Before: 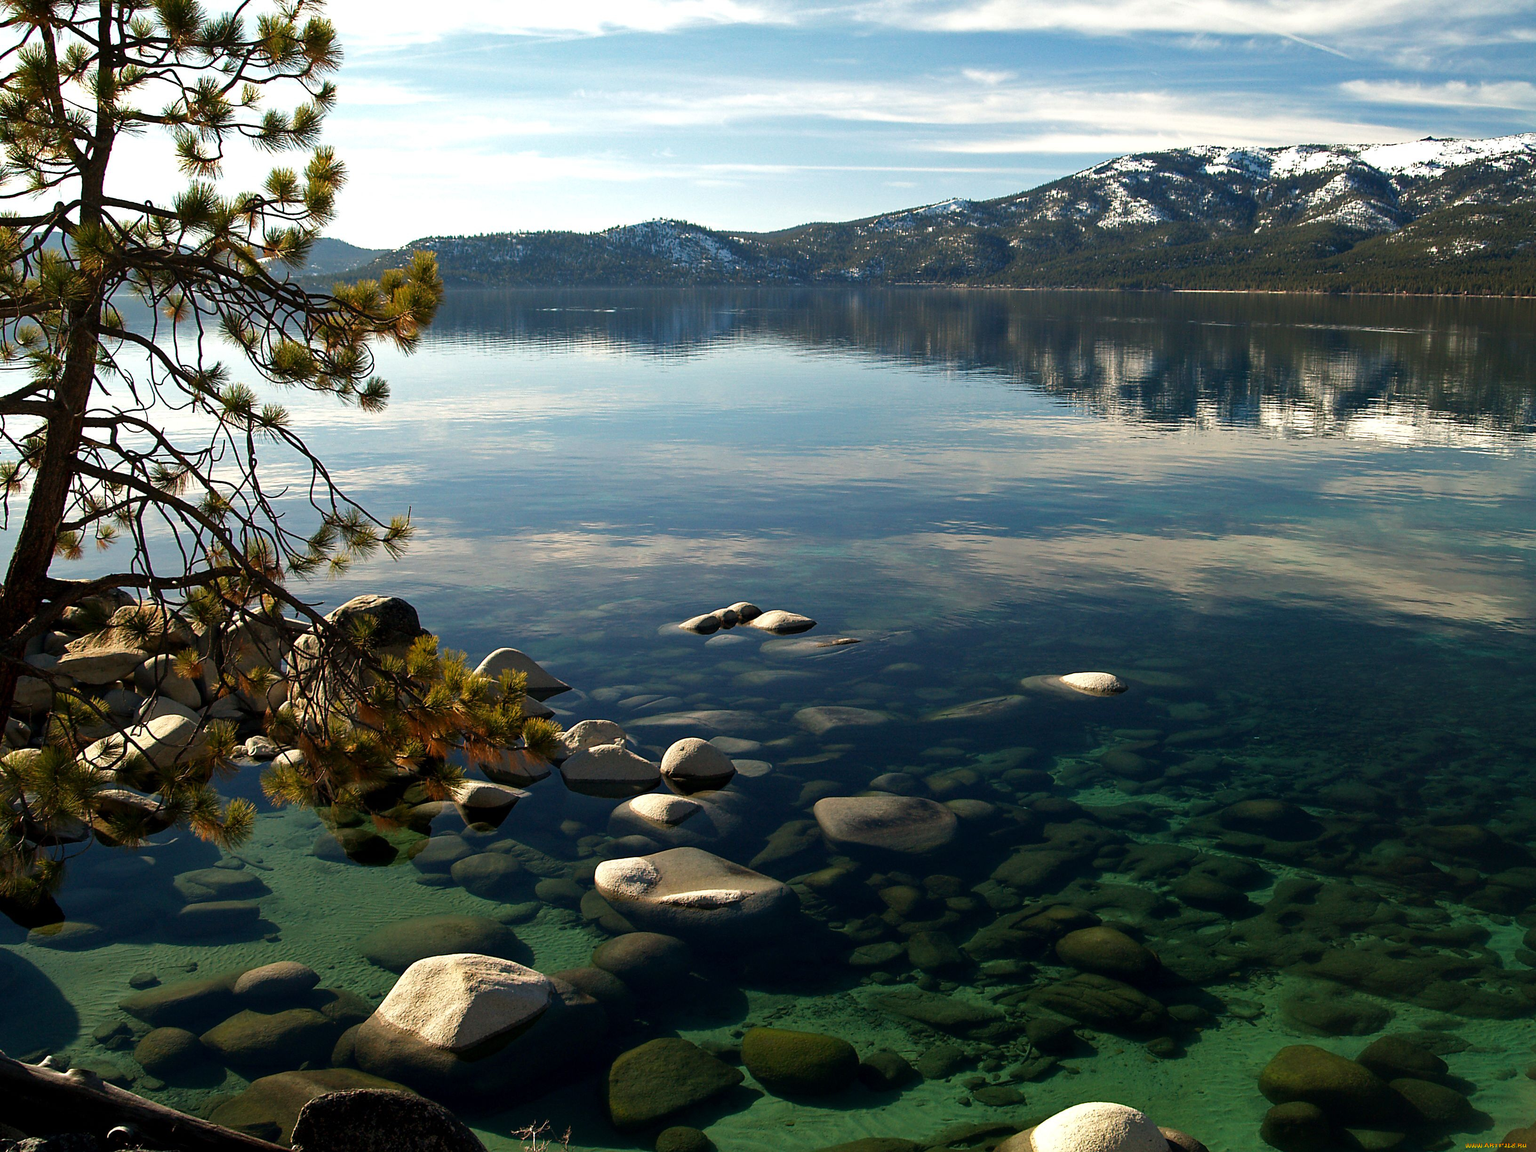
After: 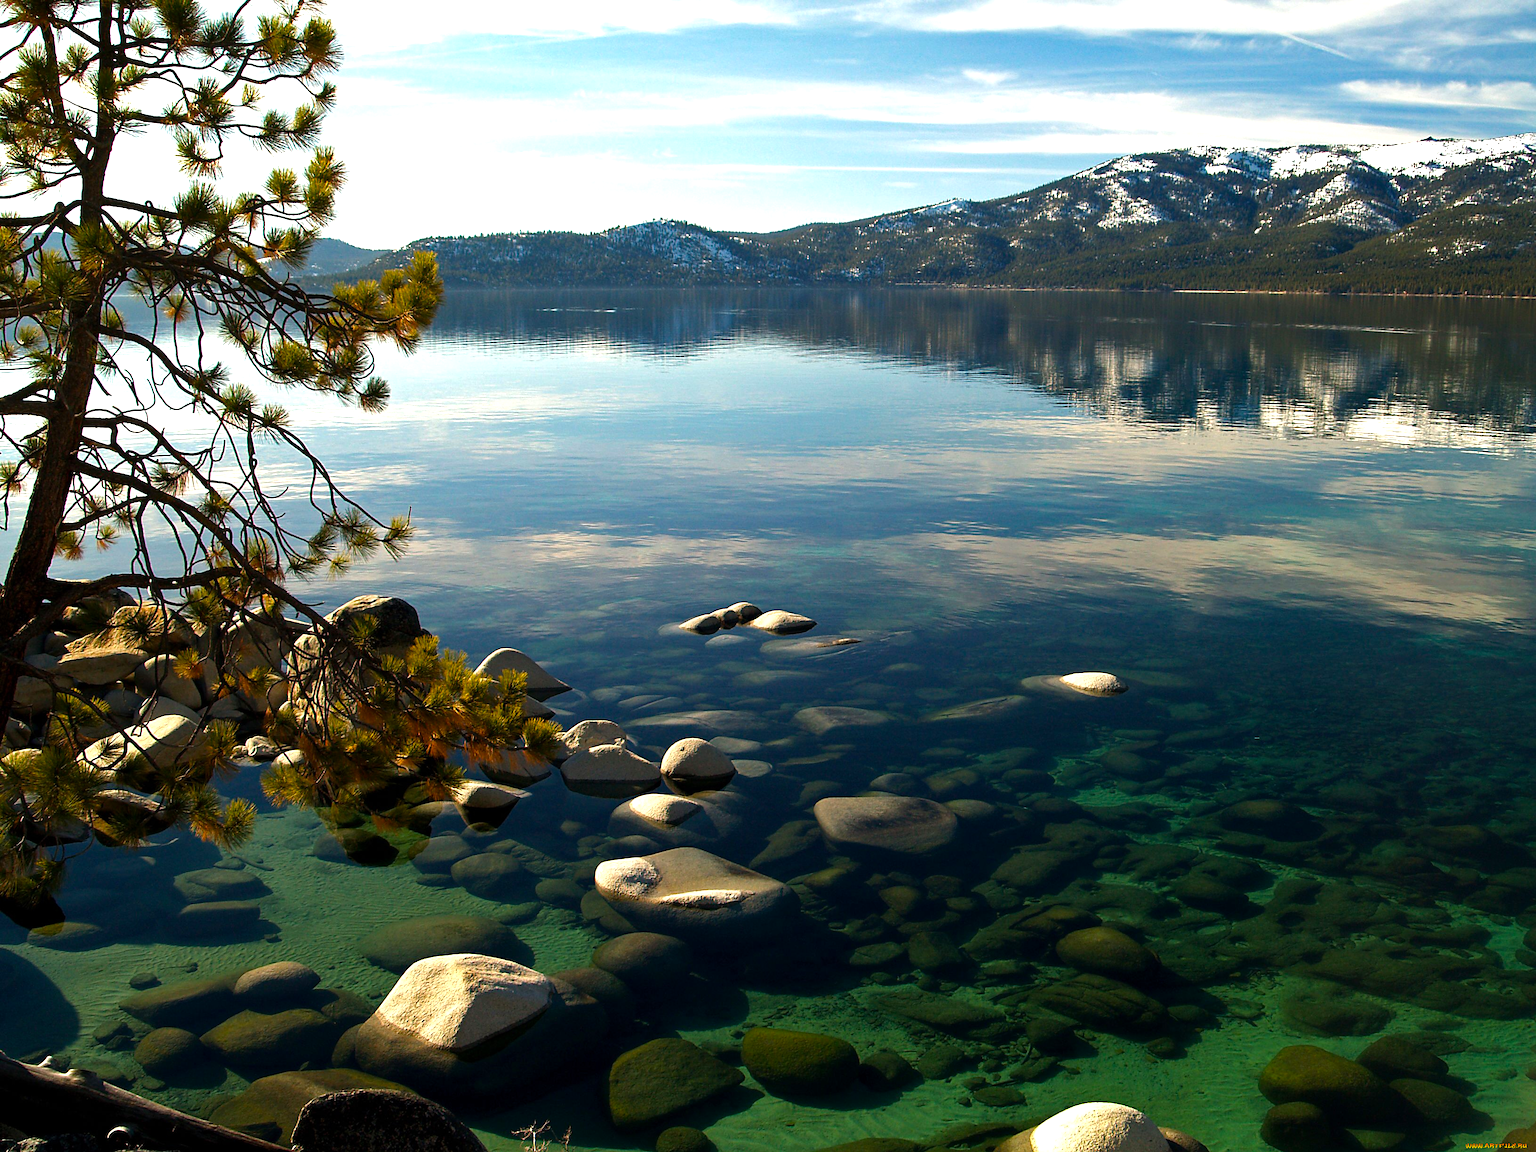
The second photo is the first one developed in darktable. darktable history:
color balance rgb: linear chroma grading › global chroma 0.851%, perceptual saturation grading › global saturation 25.664%, perceptual brilliance grading › highlights 9.292%, perceptual brilliance grading › mid-tones 4.514%
